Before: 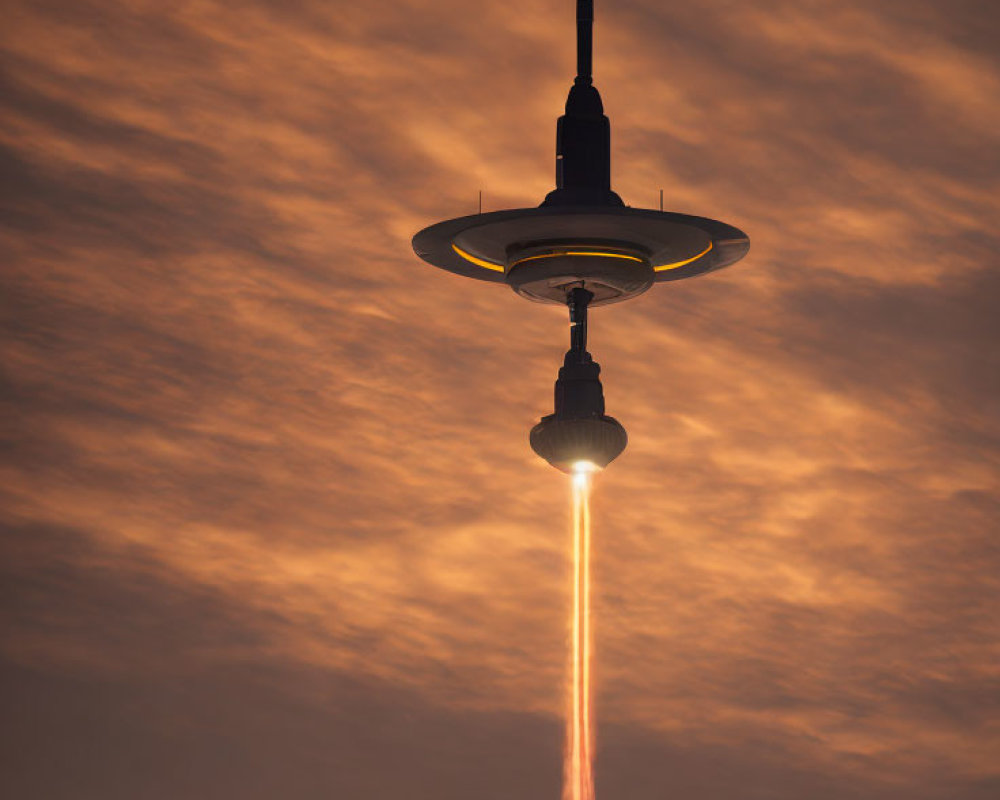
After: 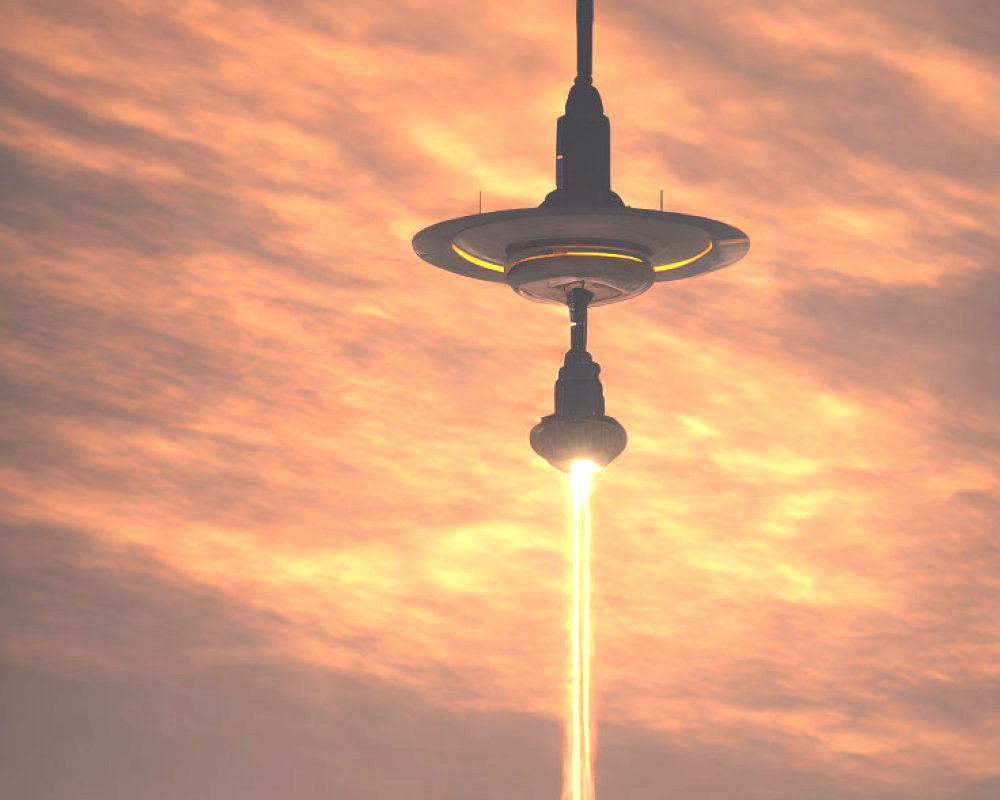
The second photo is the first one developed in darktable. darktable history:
exposure: black level correction -0.023, exposure 1.394 EV, compensate highlight preservation false
